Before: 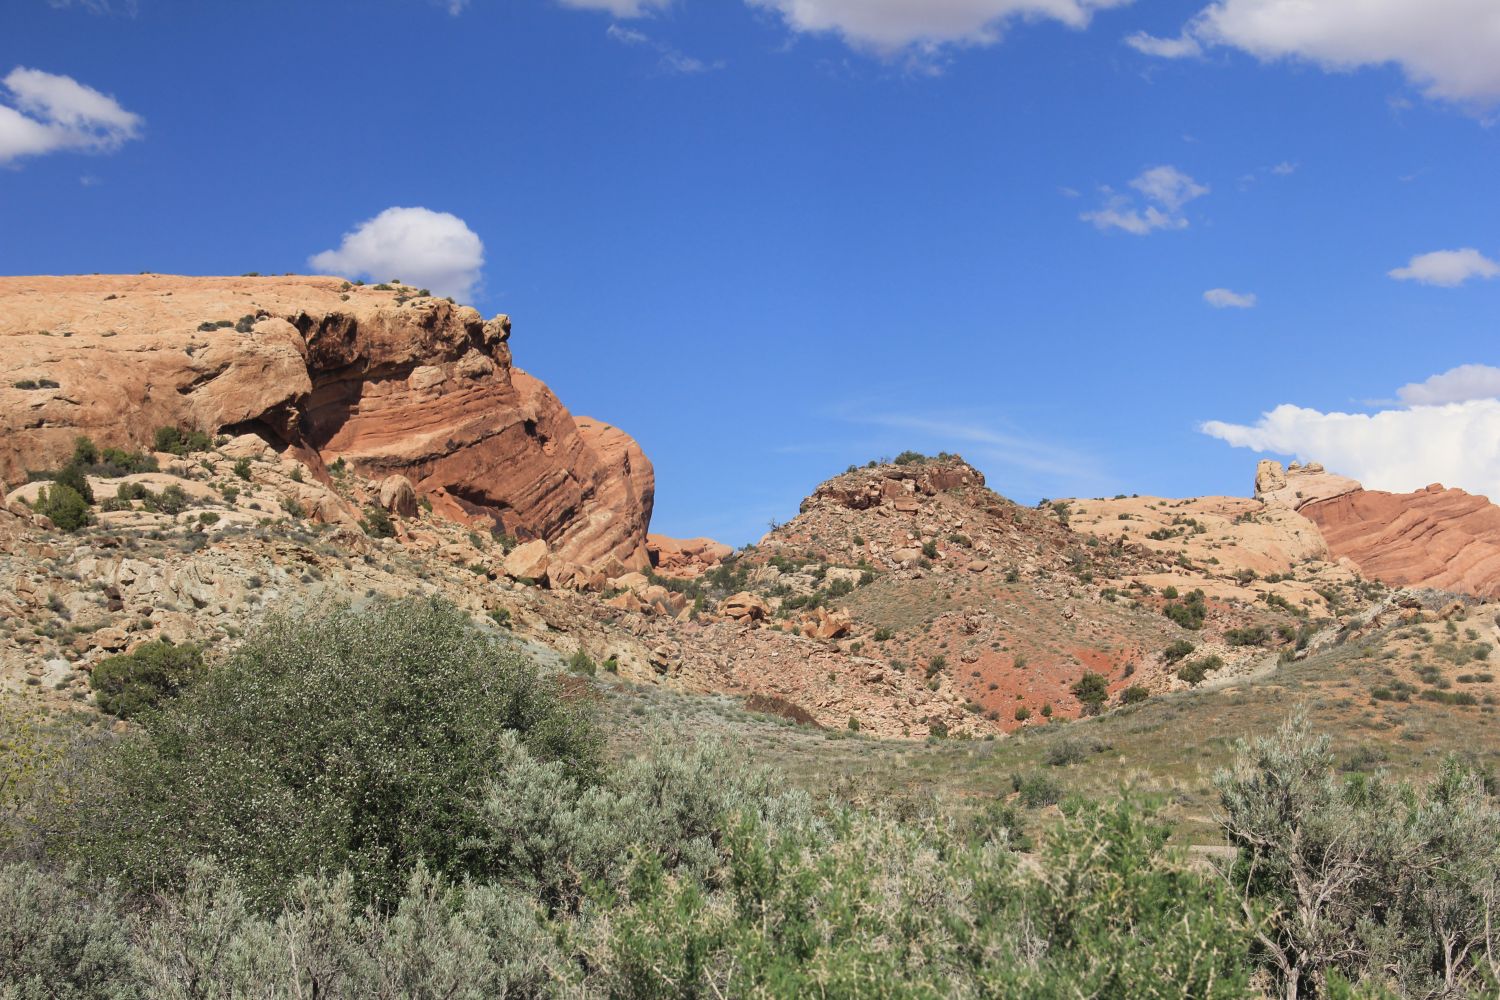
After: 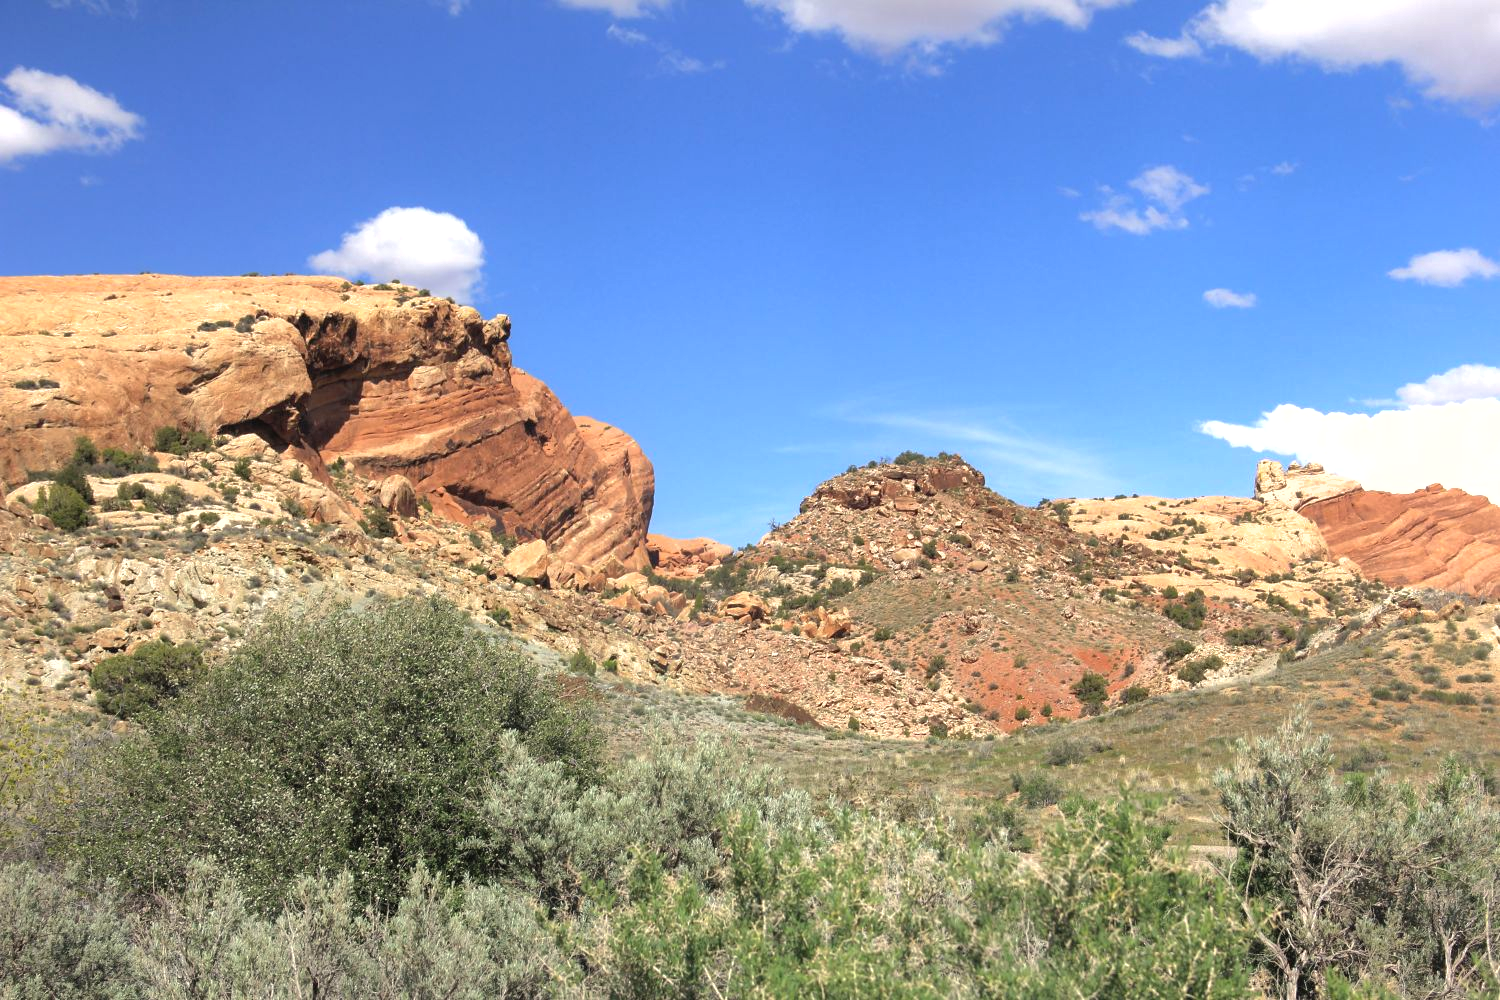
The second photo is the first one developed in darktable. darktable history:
exposure: compensate highlight preservation false
color correction: highlights b* 2.95
tone equalizer: -8 EV -0.738 EV, -7 EV -0.686 EV, -6 EV -0.576 EV, -5 EV -0.372 EV, -3 EV 0.403 EV, -2 EV 0.6 EV, -1 EV 0.677 EV, +0 EV 0.773 EV
shadows and highlights: on, module defaults
